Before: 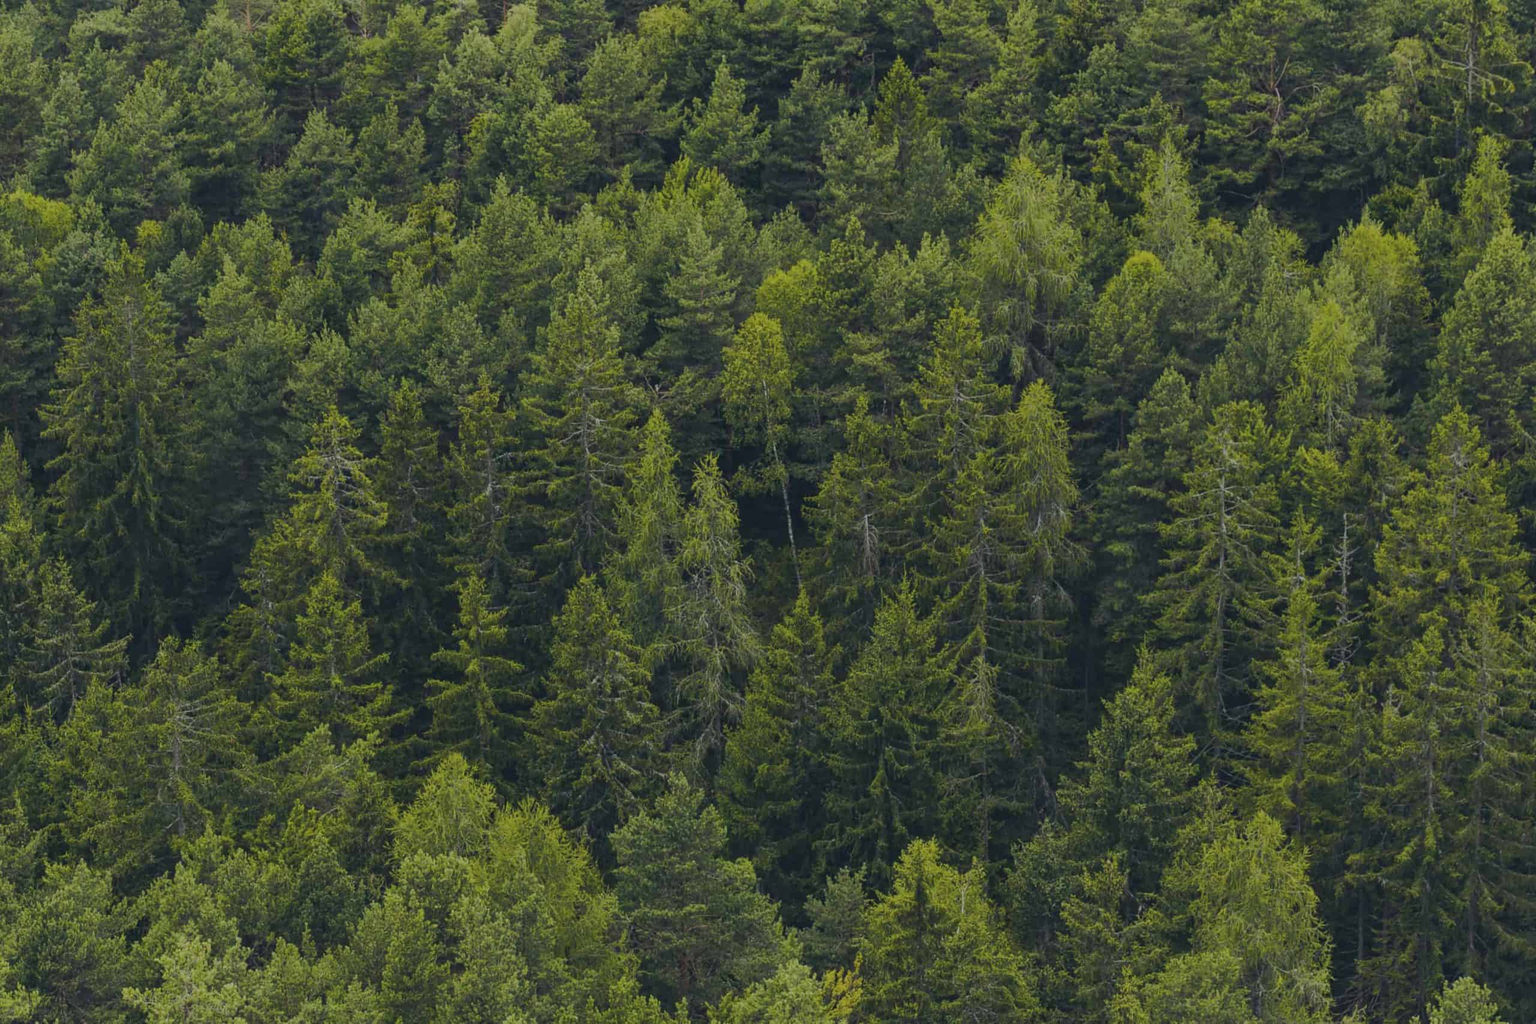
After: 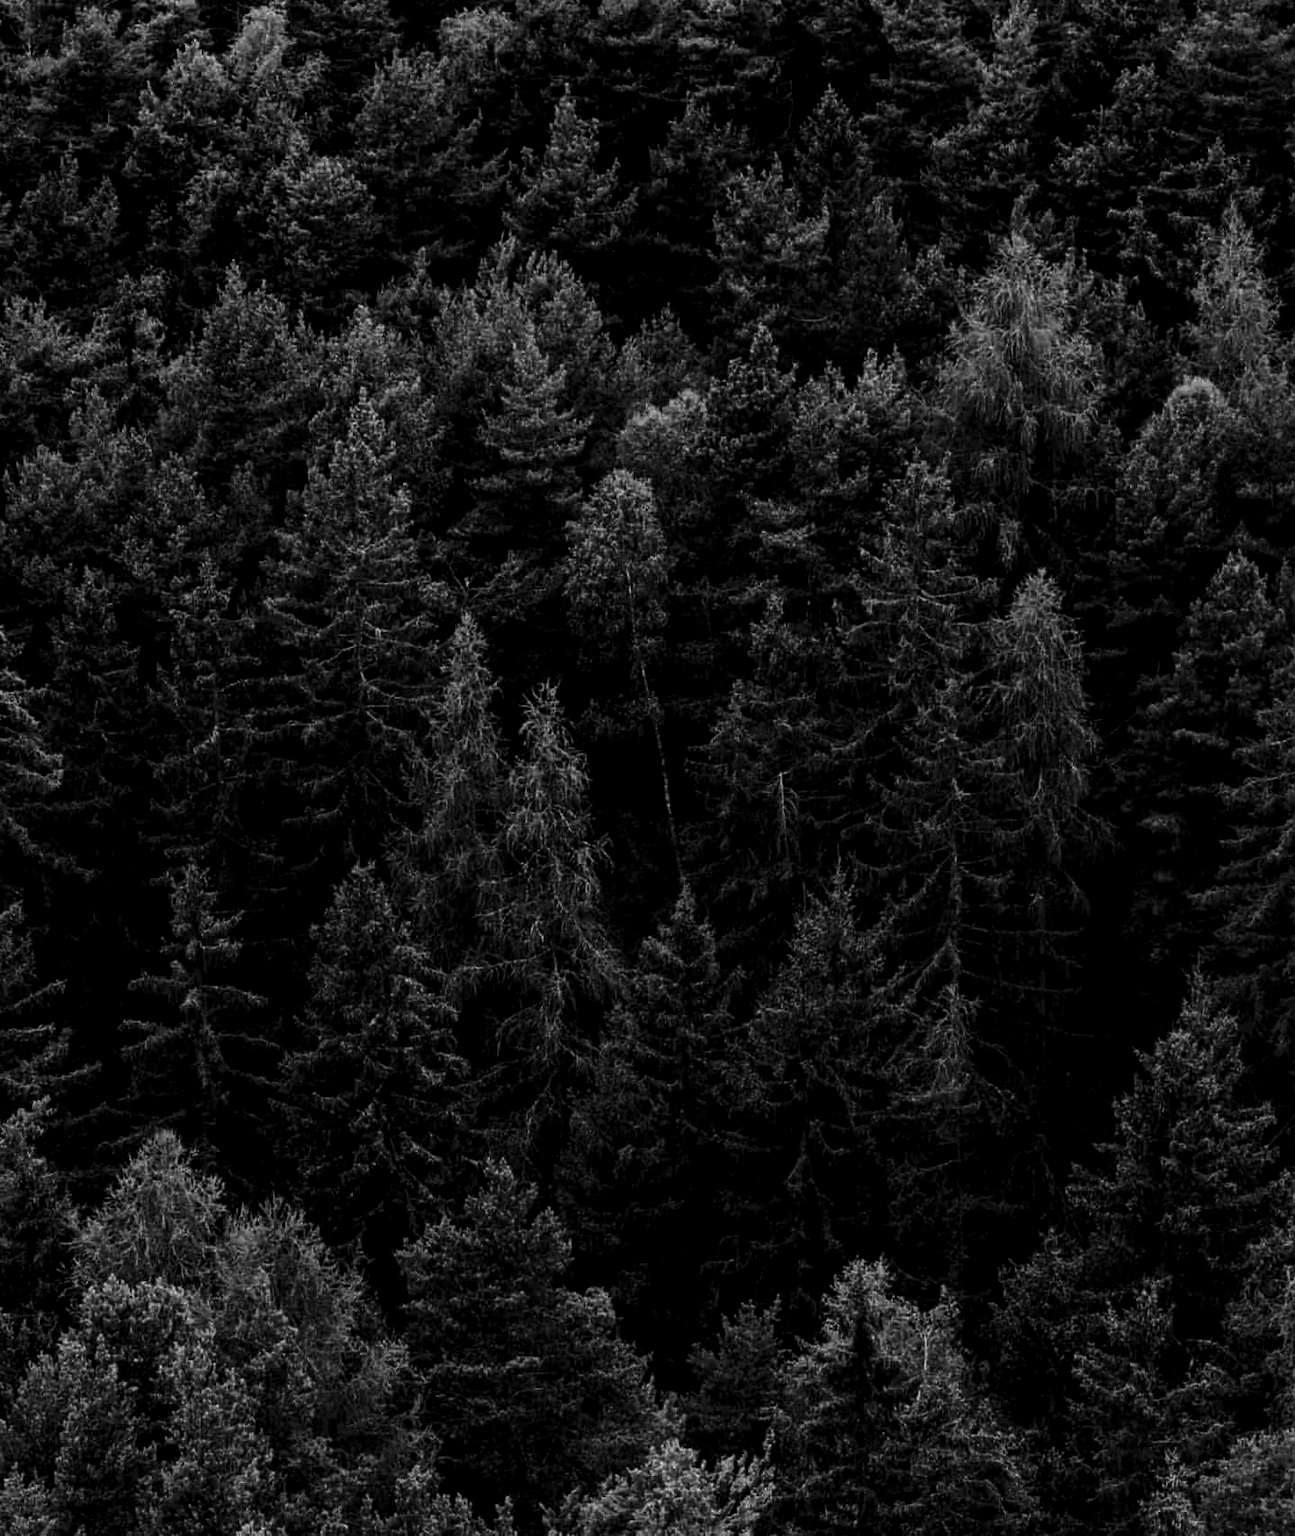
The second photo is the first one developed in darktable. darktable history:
contrast brightness saturation: contrast 0.02, brightness -1, saturation -1
local contrast: detail 160%
exposure: black level correction 0, exposure 0.7 EV, compensate exposure bias true, compensate highlight preservation false
crop and rotate: left 22.516%, right 21.234%
